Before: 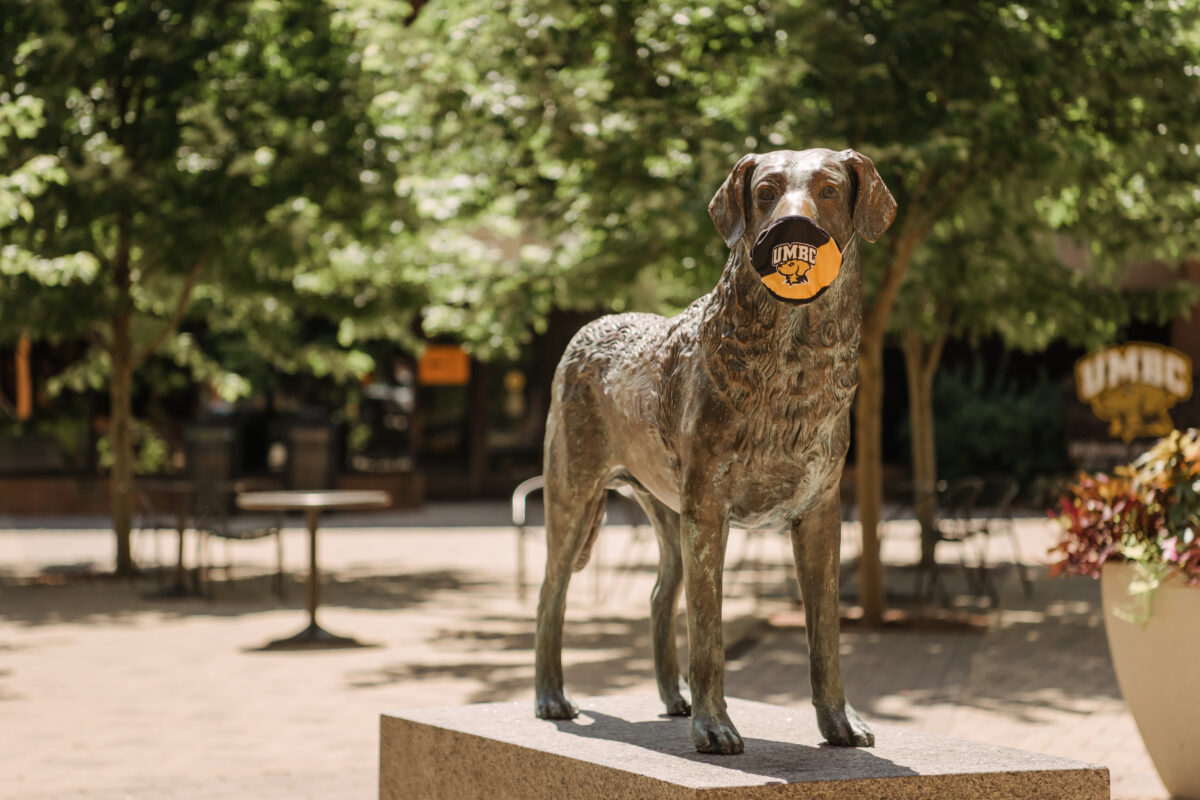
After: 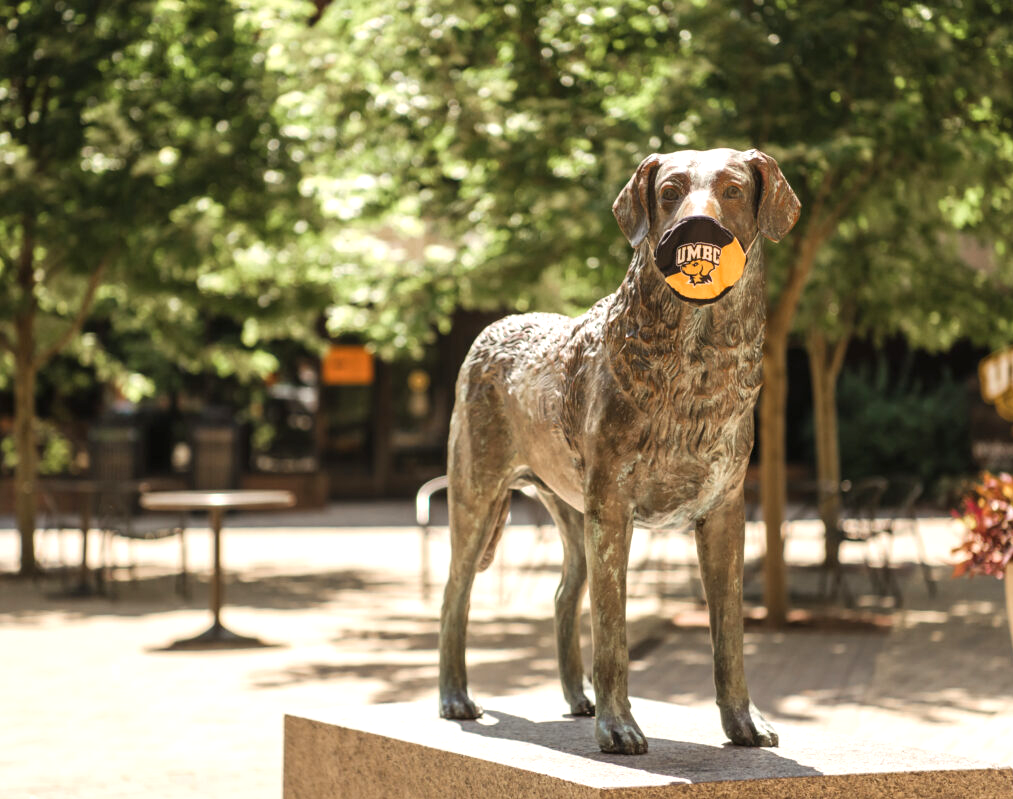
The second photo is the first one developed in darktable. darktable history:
crop: left 8.063%, right 7.496%
exposure: black level correction 0, exposure 0.701 EV, compensate highlight preservation false
